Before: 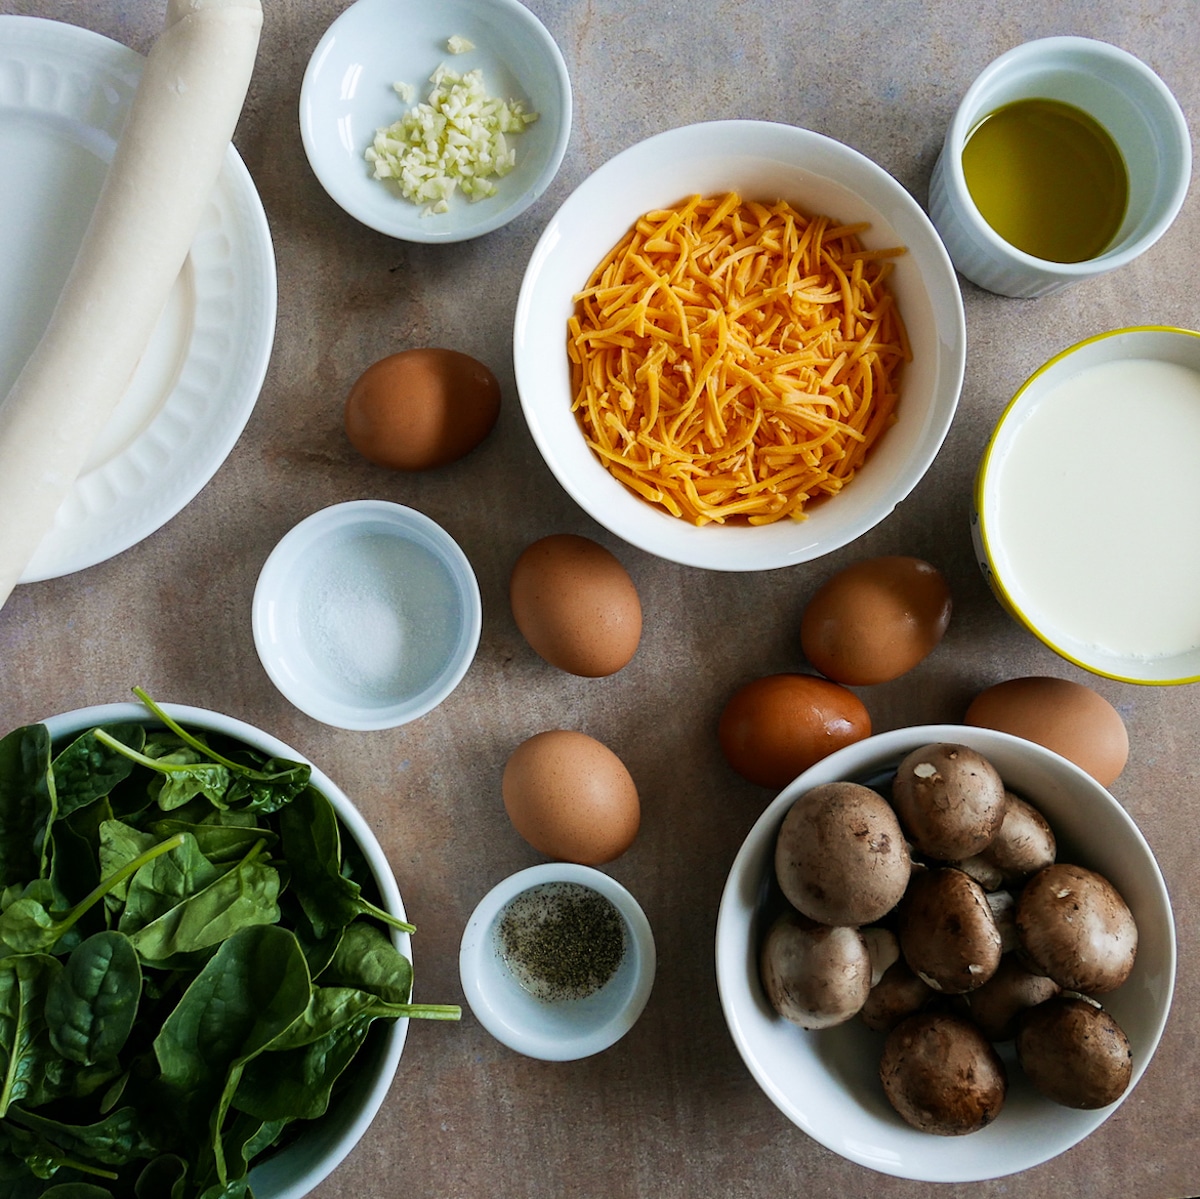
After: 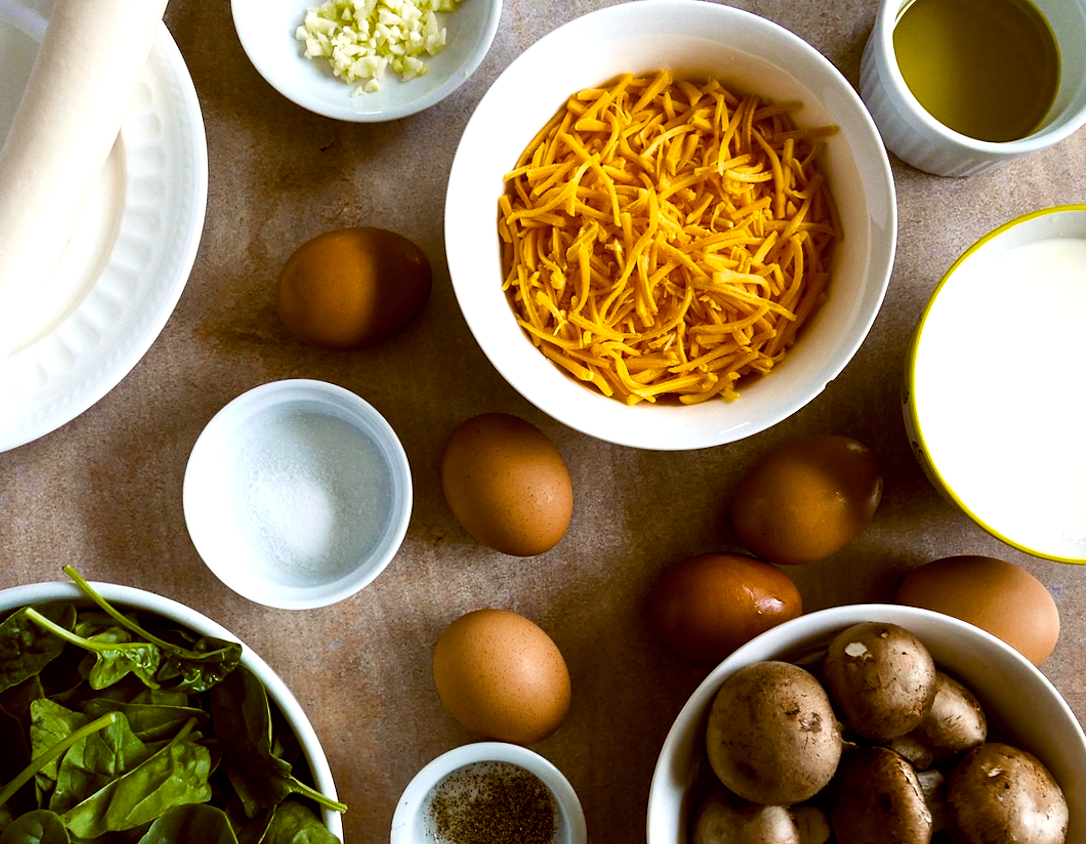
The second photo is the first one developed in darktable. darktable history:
color balance rgb: global offset › chroma 0.405%, global offset › hue 36.03°, perceptual saturation grading › global saturation 29.632%, perceptual brilliance grading › global brilliance 15.159%, perceptual brilliance grading › shadows -34.948%
crop: left 5.758%, top 10.095%, right 3.708%, bottom 19.443%
contrast brightness saturation: saturation -0.102
